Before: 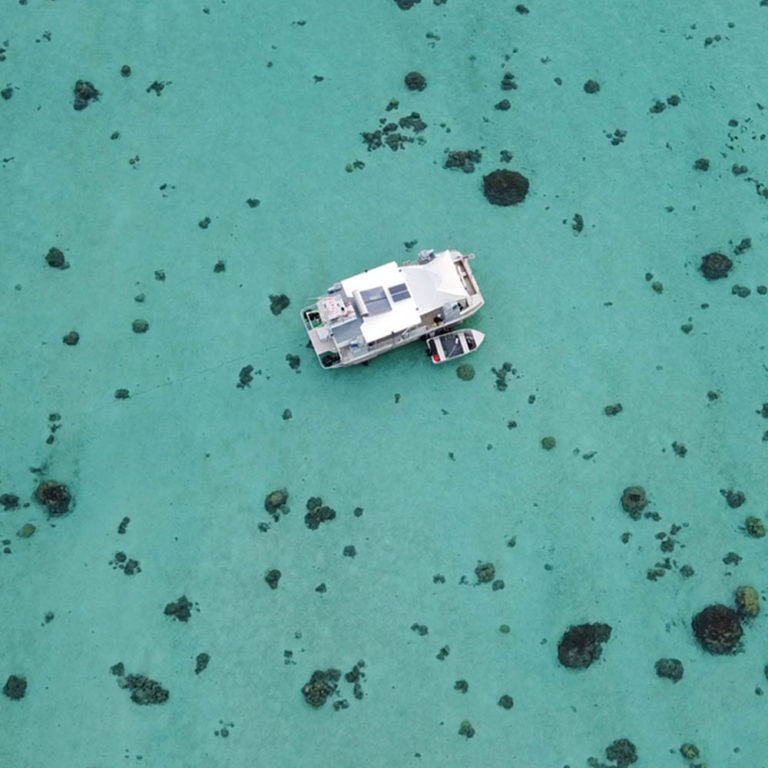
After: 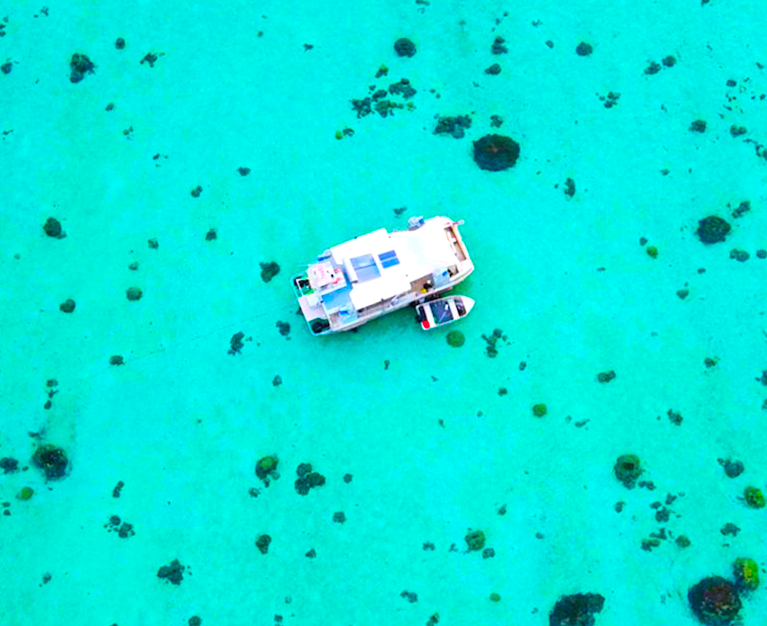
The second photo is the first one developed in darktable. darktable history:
contrast brightness saturation: contrast 0.2, brightness 0.16, saturation 0.22
rotate and perspective: lens shift (horizontal) -0.055, automatic cropping off
crop and rotate: top 5.667%, bottom 14.937%
levels: levels [0, 0.476, 0.951]
color correction: saturation 3
